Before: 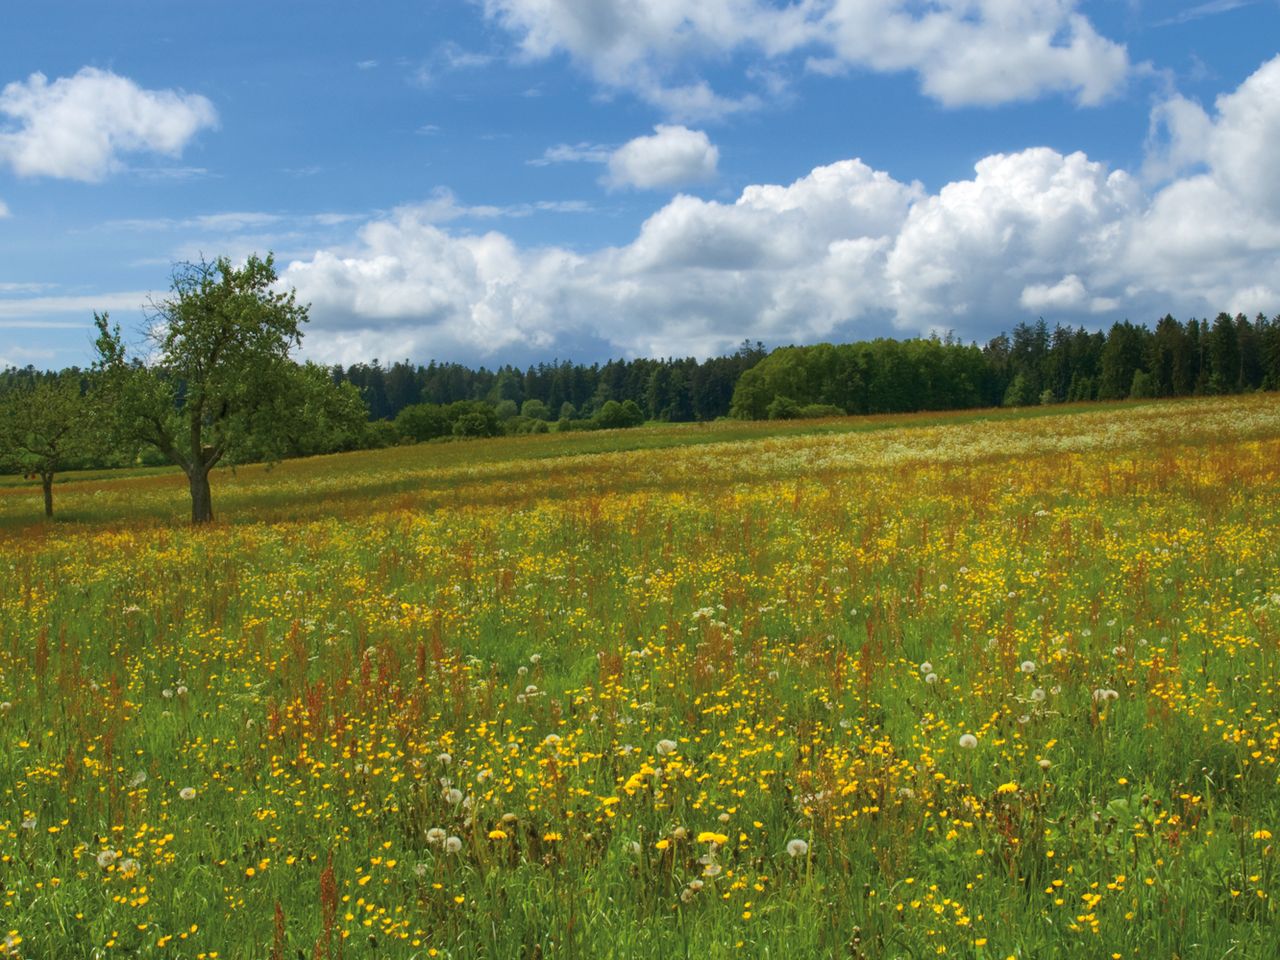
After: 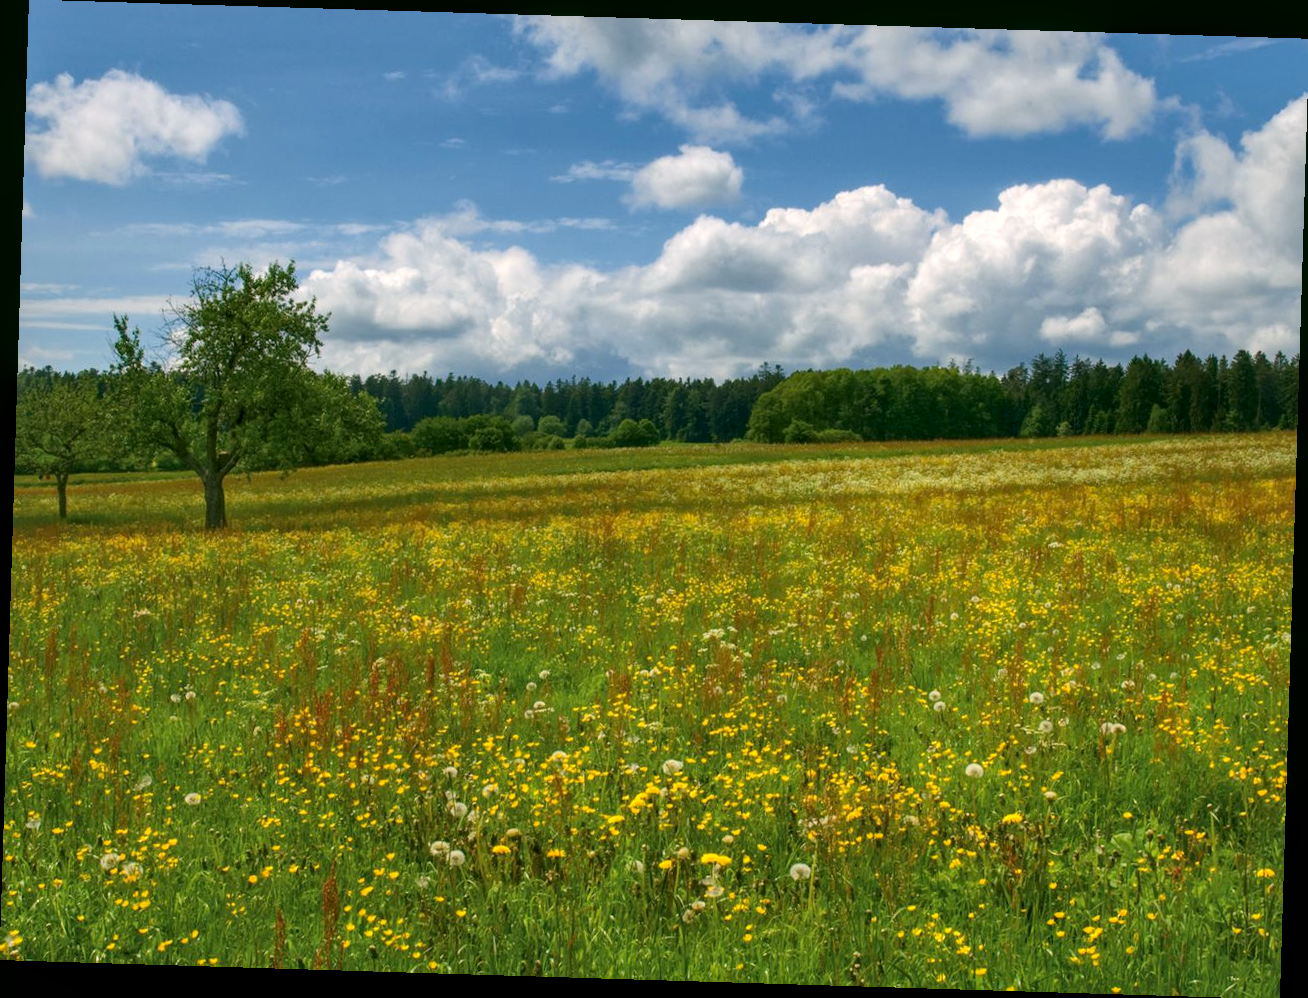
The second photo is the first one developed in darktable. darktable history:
local contrast: on, module defaults
crop and rotate: angle -1.76°
color correction: highlights a* 3.95, highlights b* 4.99, shadows a* -8.24, shadows b* 4.63
